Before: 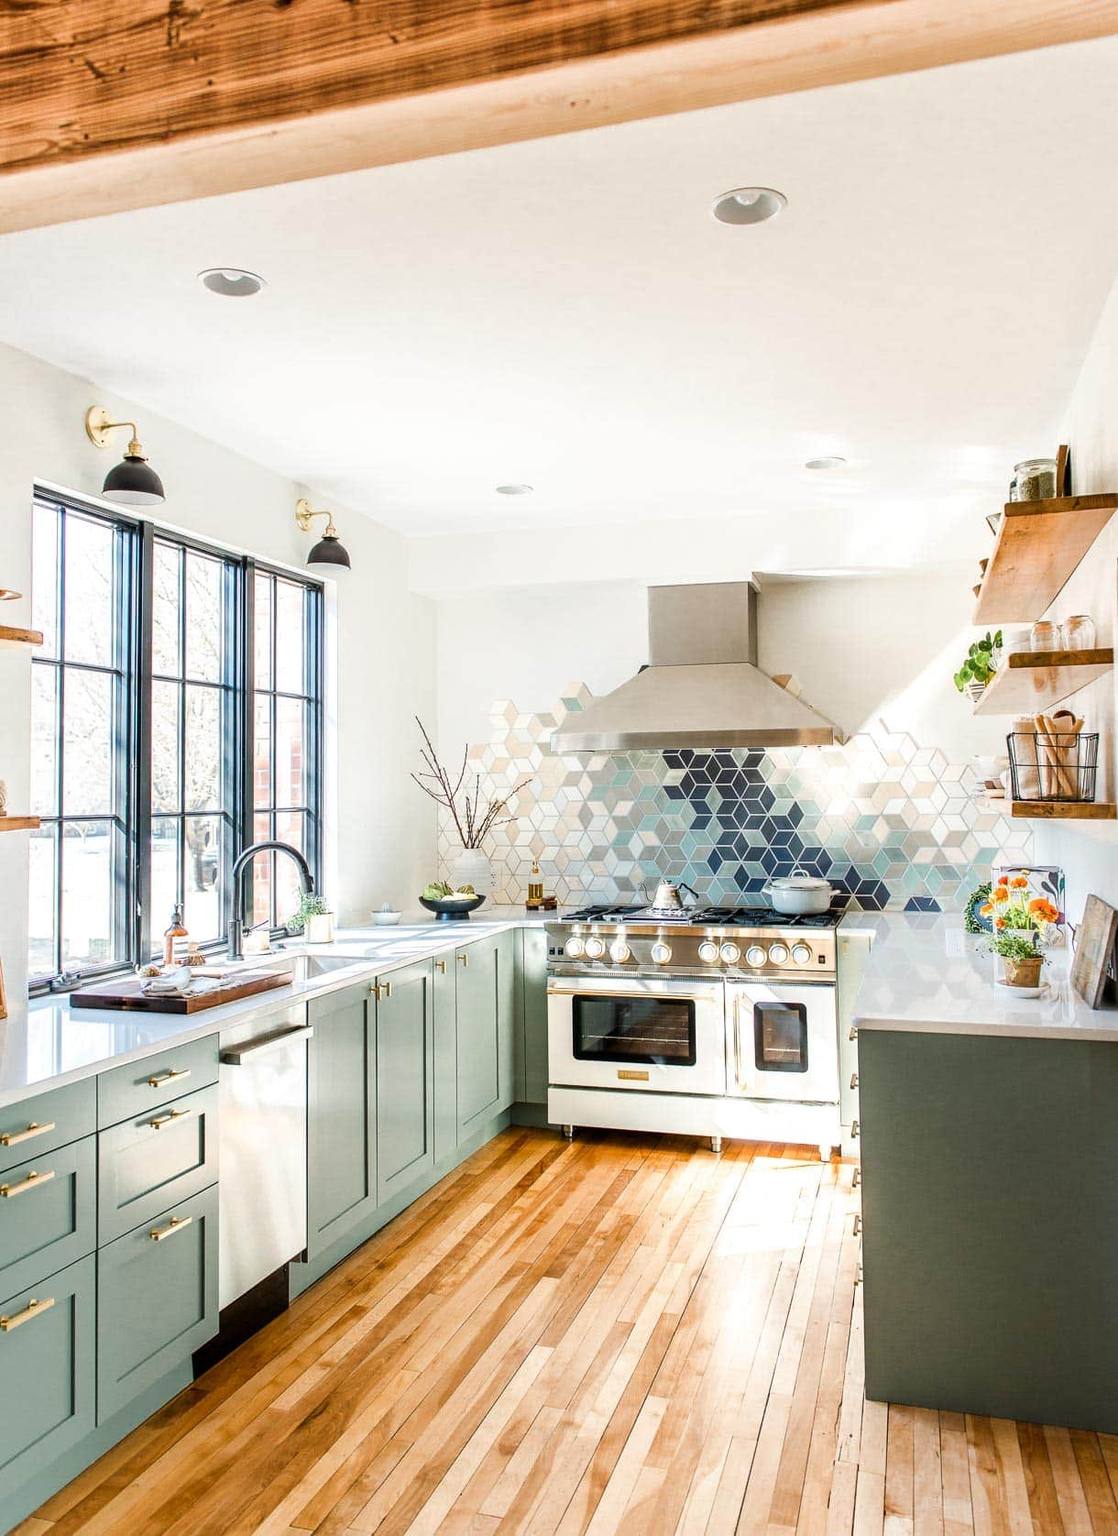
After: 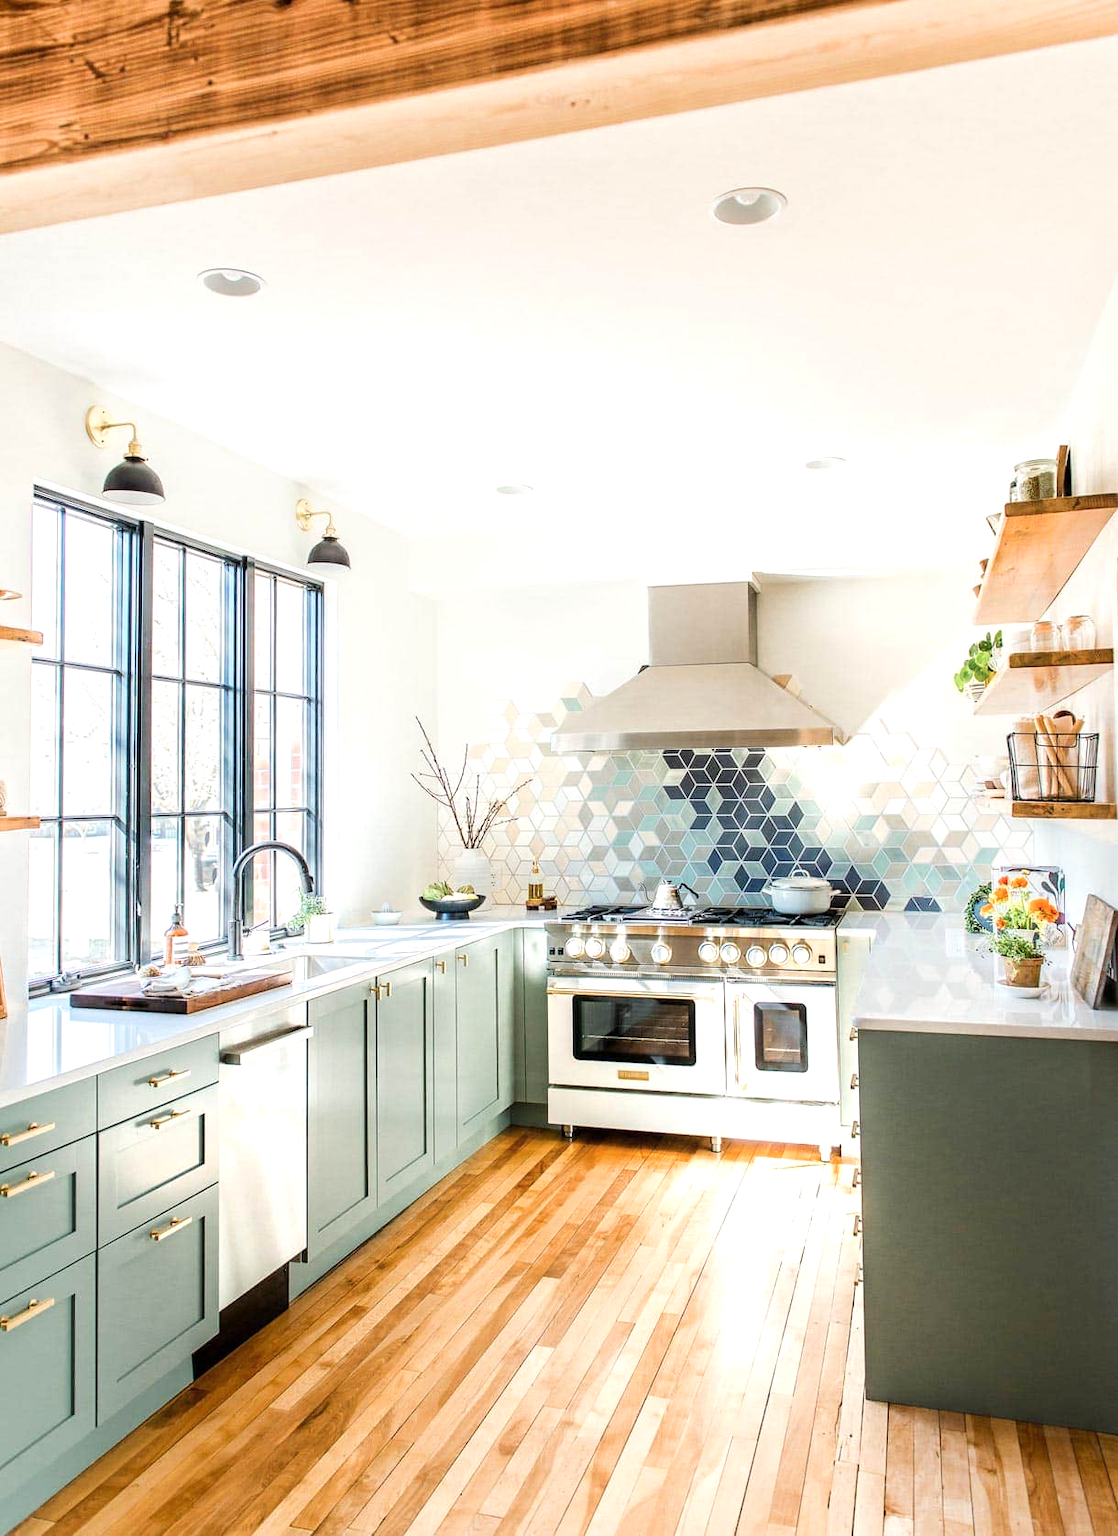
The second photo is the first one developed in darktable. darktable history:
exposure: exposure 0.209 EV, compensate exposure bias true, compensate highlight preservation false
shadows and highlights: radius 95.31, shadows -16.11, white point adjustment 0.286, highlights 32.33, compress 48.63%, soften with gaussian
